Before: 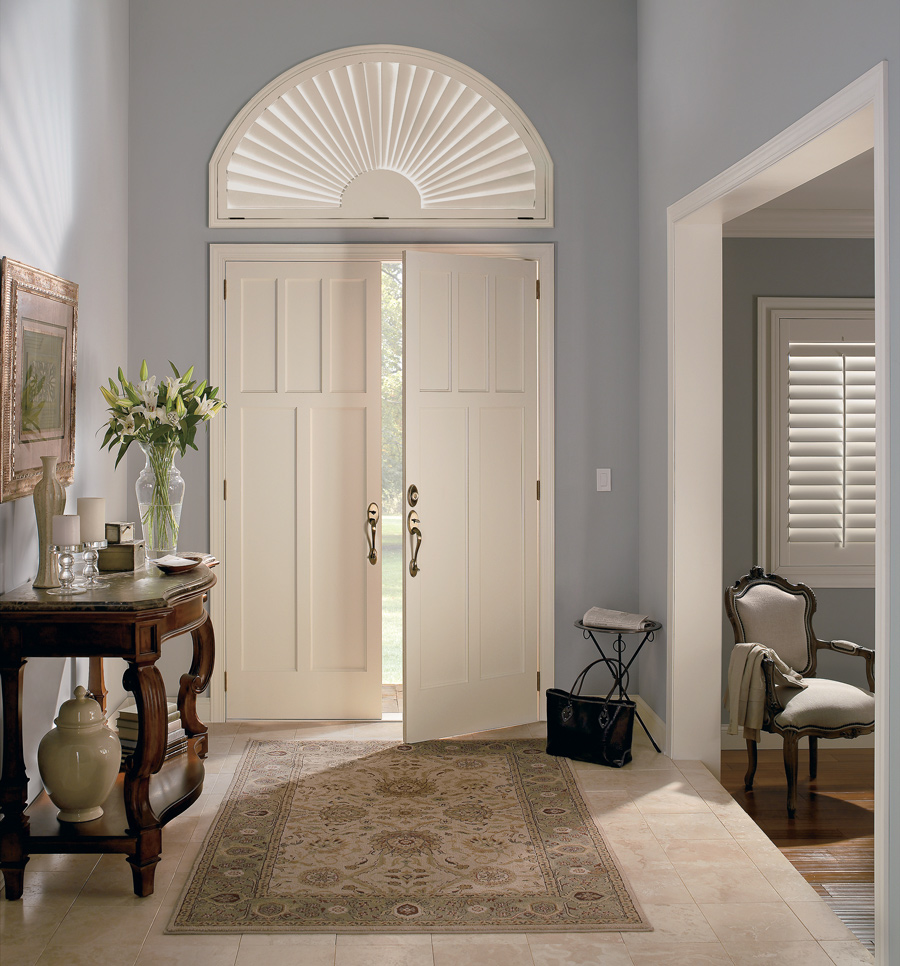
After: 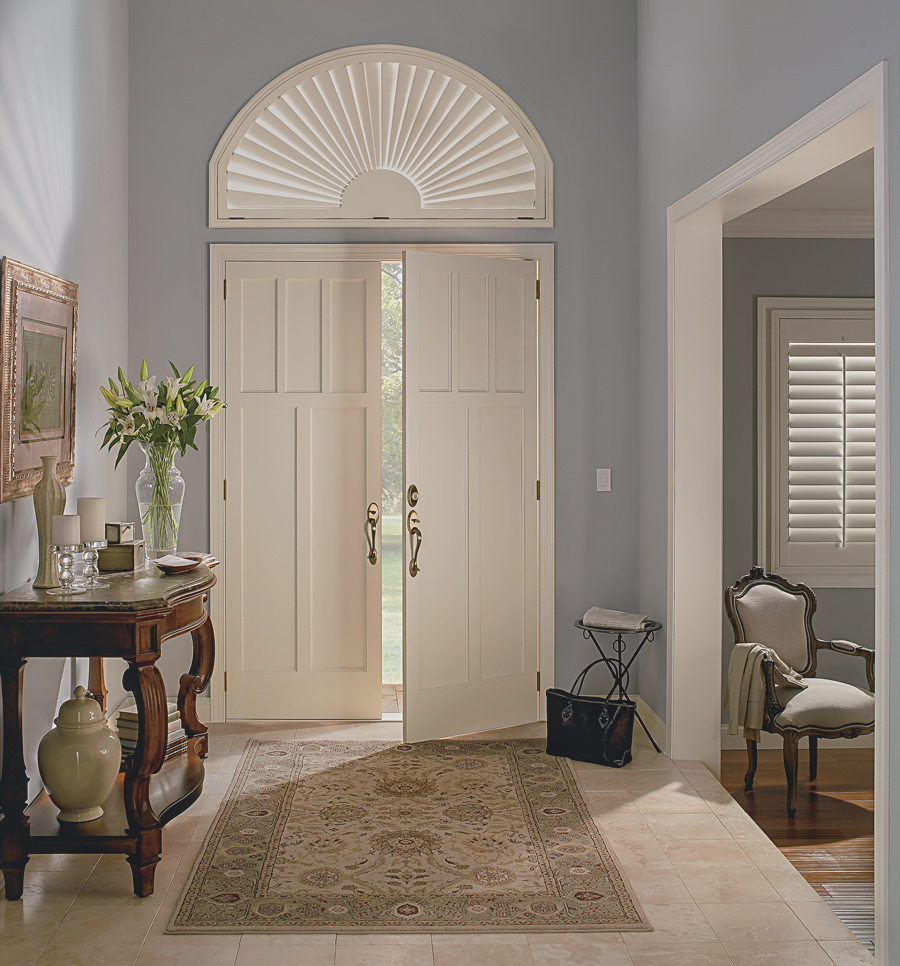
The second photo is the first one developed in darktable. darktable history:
local contrast: on, module defaults
contrast brightness saturation: contrast -0.28
sharpen: on, module defaults
